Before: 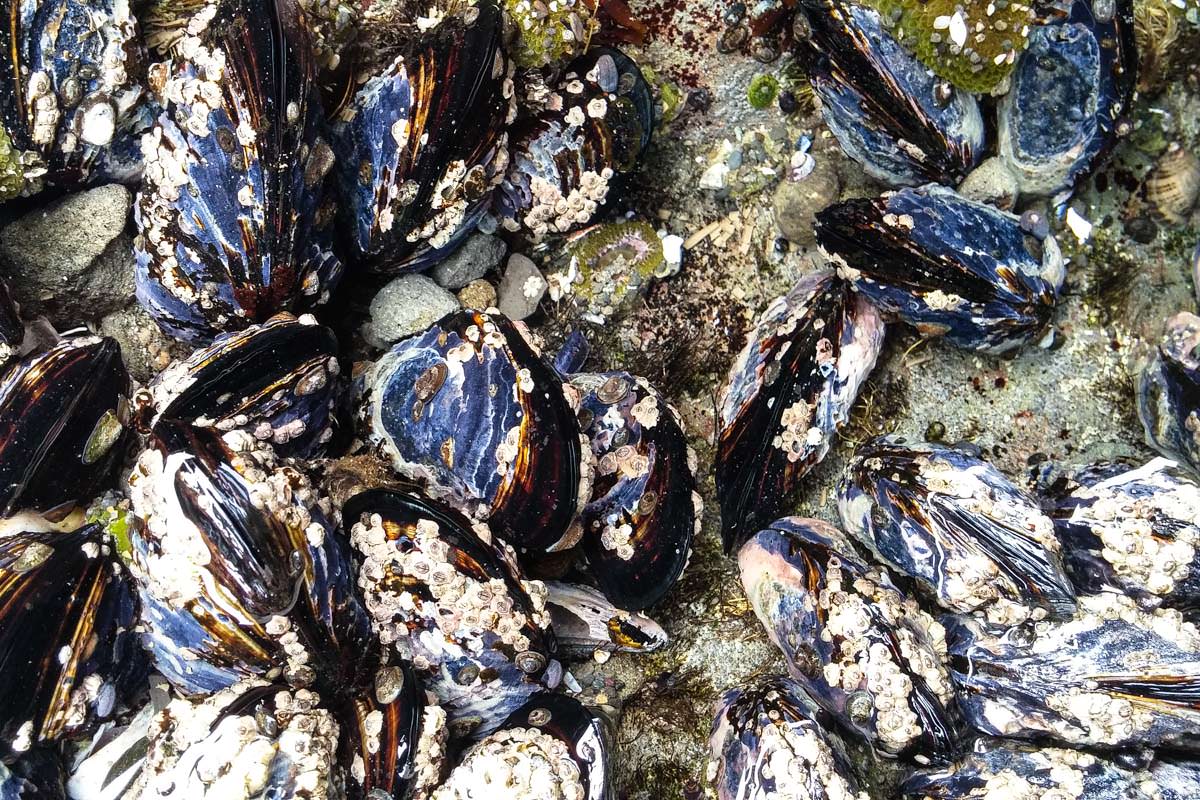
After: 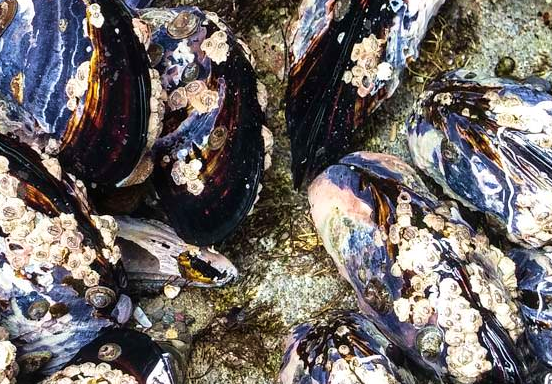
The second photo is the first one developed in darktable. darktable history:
crop: left 35.859%, top 45.718%, right 18.084%, bottom 6.205%
velvia: on, module defaults
